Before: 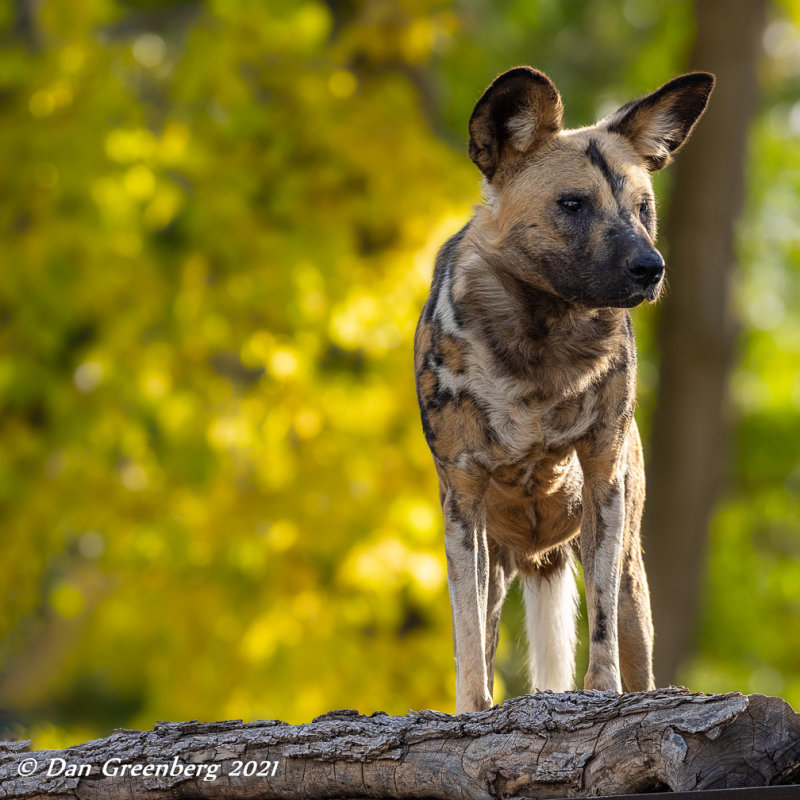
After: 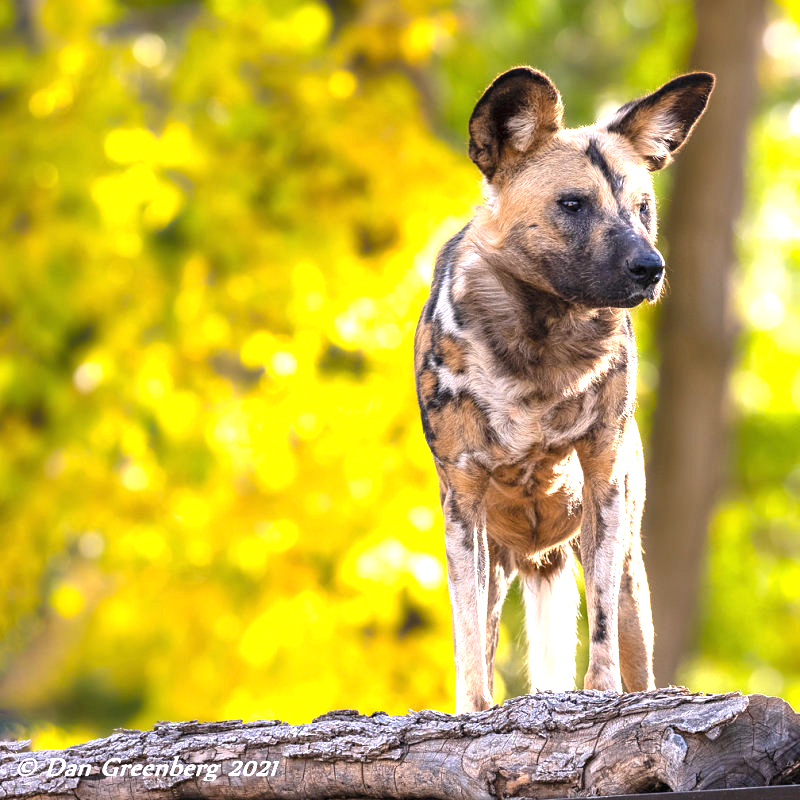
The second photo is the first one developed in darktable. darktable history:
exposure: black level correction 0, exposure 1.45 EV, compensate exposure bias true, compensate highlight preservation false
white balance: red 1.05, blue 1.072
